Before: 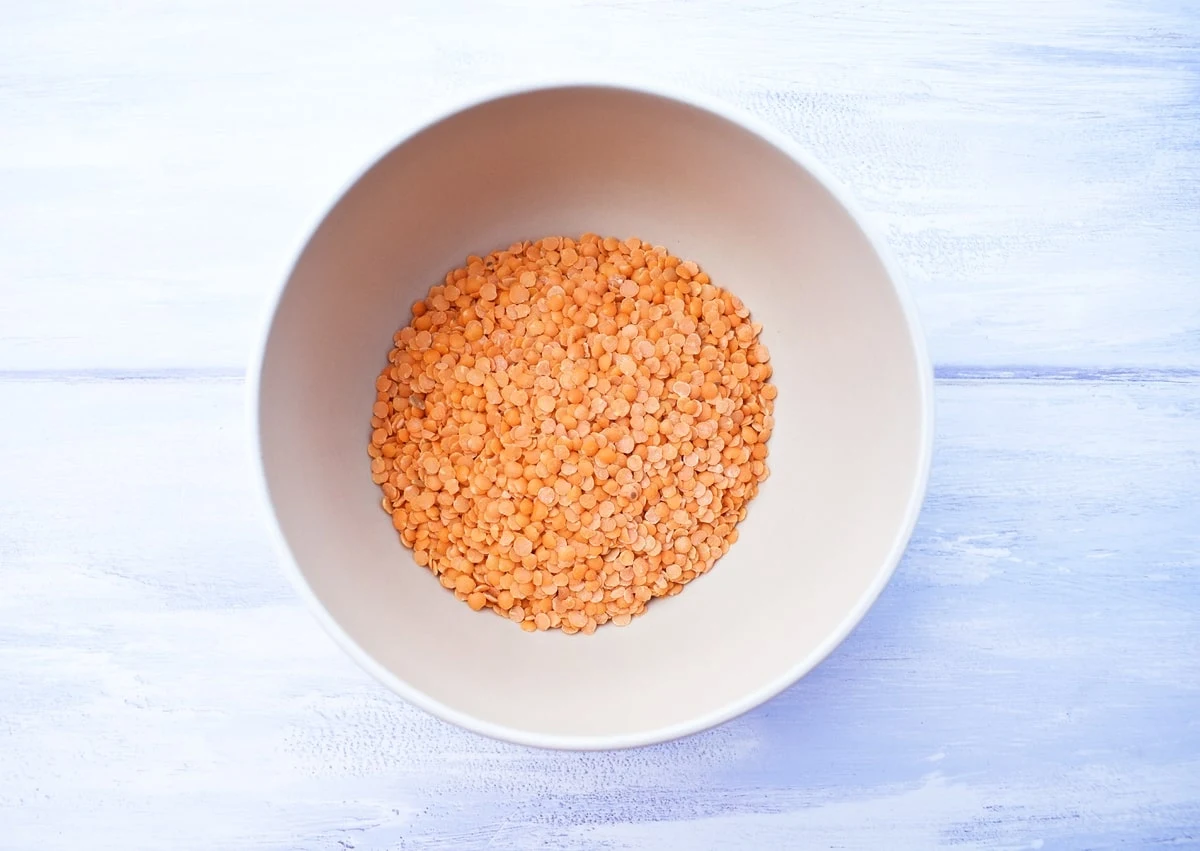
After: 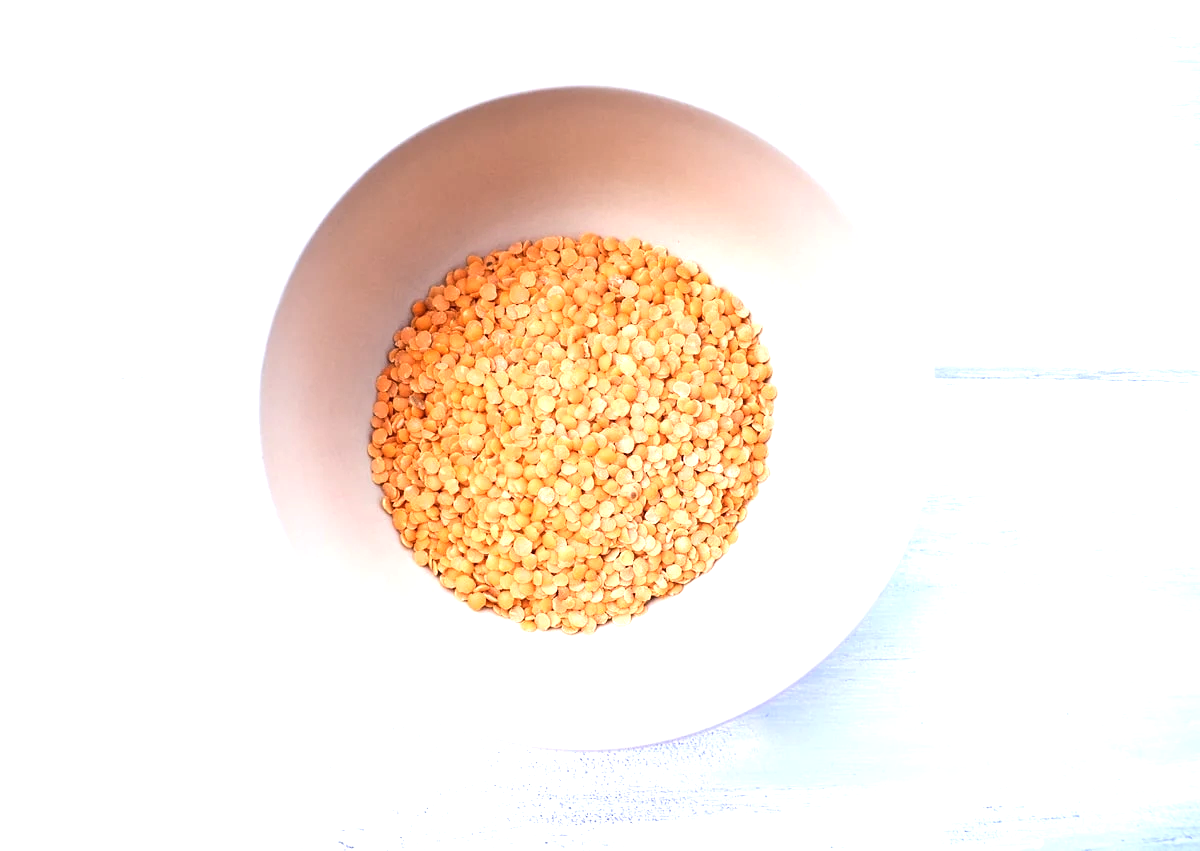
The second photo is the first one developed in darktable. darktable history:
exposure: compensate highlight preservation false
tone equalizer: -8 EV -1.09 EV, -7 EV -1.02 EV, -6 EV -0.832 EV, -5 EV -0.595 EV, -3 EV 0.597 EV, -2 EV 0.87 EV, -1 EV 0.988 EV, +0 EV 1.07 EV, edges refinement/feathering 500, mask exposure compensation -1.57 EV, preserve details no
